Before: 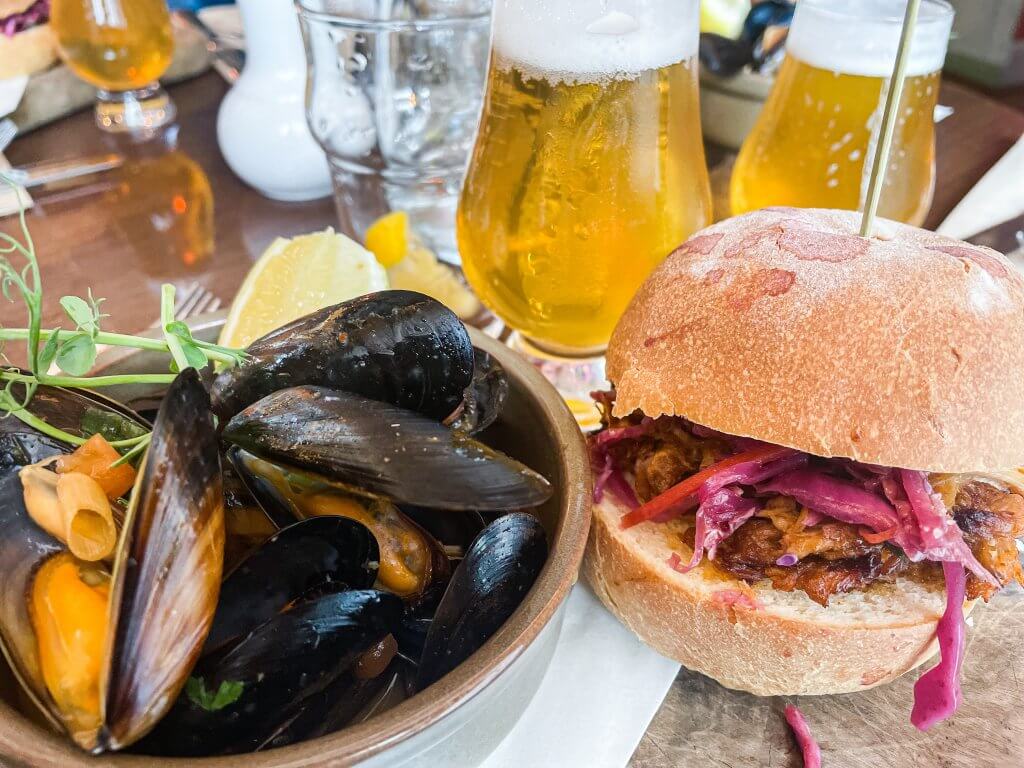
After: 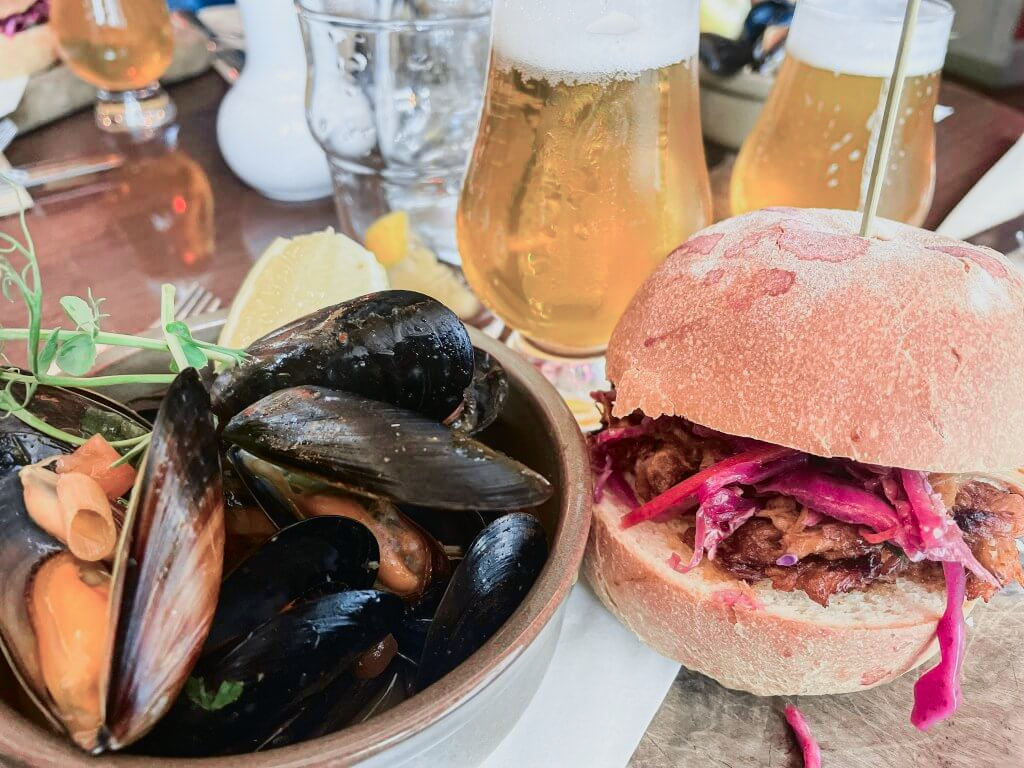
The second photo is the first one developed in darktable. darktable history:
tone curve: curves: ch0 [(0, 0.009) (0.105, 0.069) (0.195, 0.154) (0.289, 0.278) (0.384, 0.391) (0.513, 0.53) (0.66, 0.667) (0.895, 0.863) (1, 0.919)]; ch1 [(0, 0) (0.161, 0.092) (0.35, 0.33) (0.403, 0.395) (0.456, 0.469) (0.502, 0.499) (0.519, 0.514) (0.576, 0.587) (0.642, 0.645) (0.701, 0.742) (1, 0.942)]; ch2 [(0, 0) (0.371, 0.362) (0.437, 0.437) (0.501, 0.5) (0.53, 0.528) (0.569, 0.551) (0.619, 0.58) (0.883, 0.752) (1, 0.929)], color space Lab, independent channels, preserve colors none
